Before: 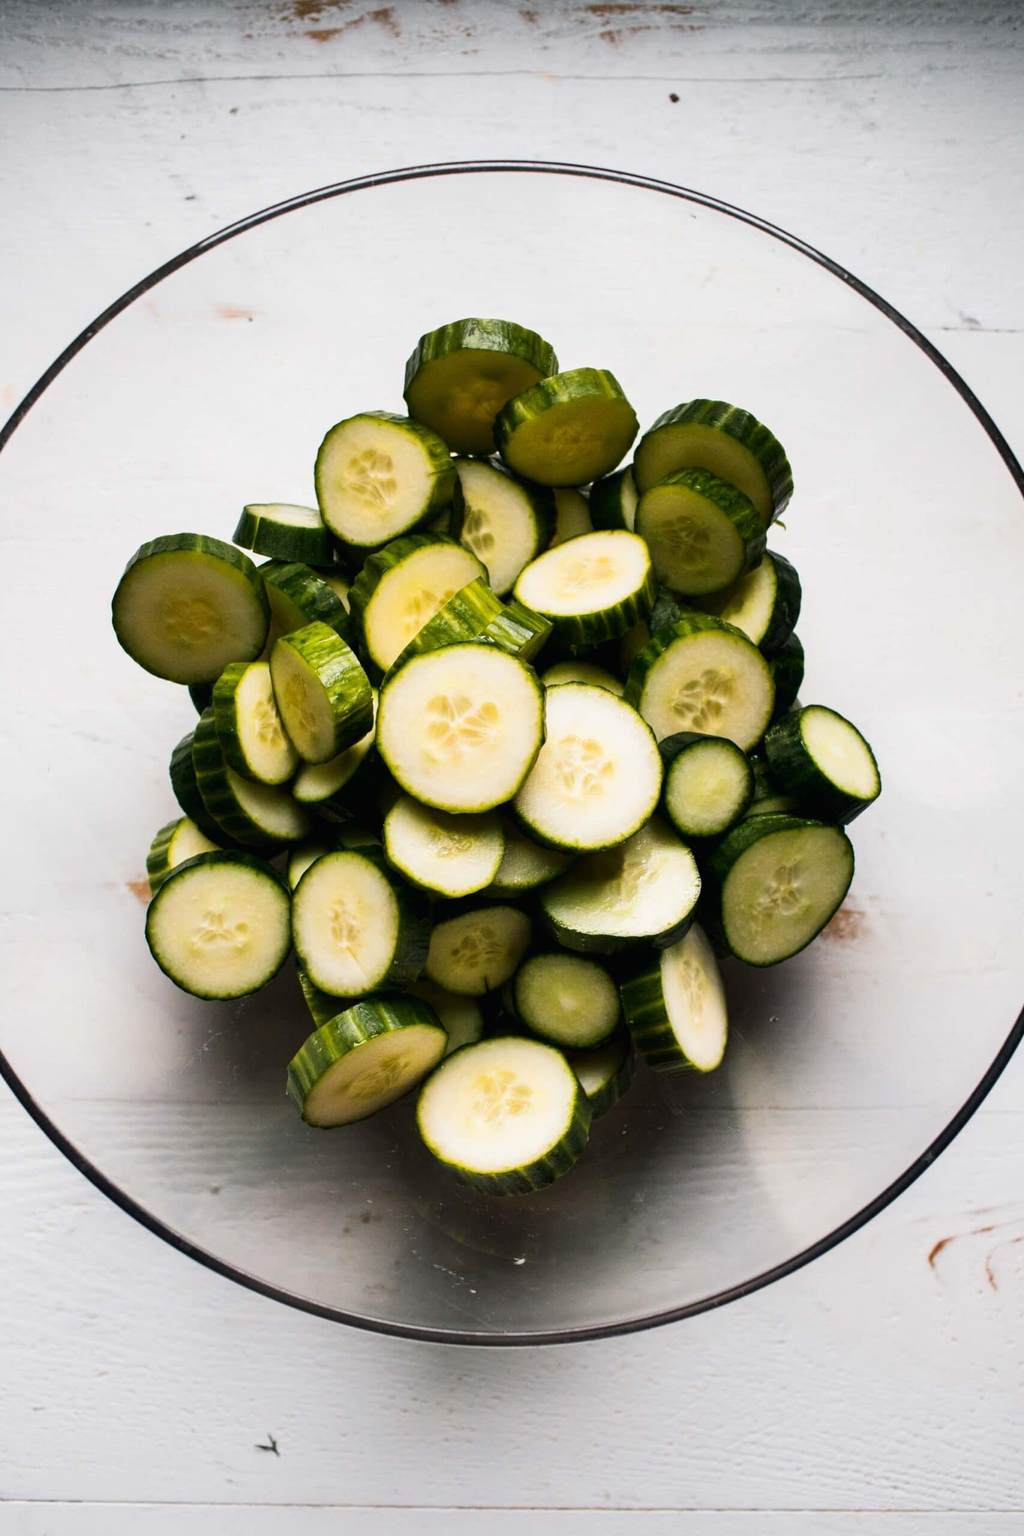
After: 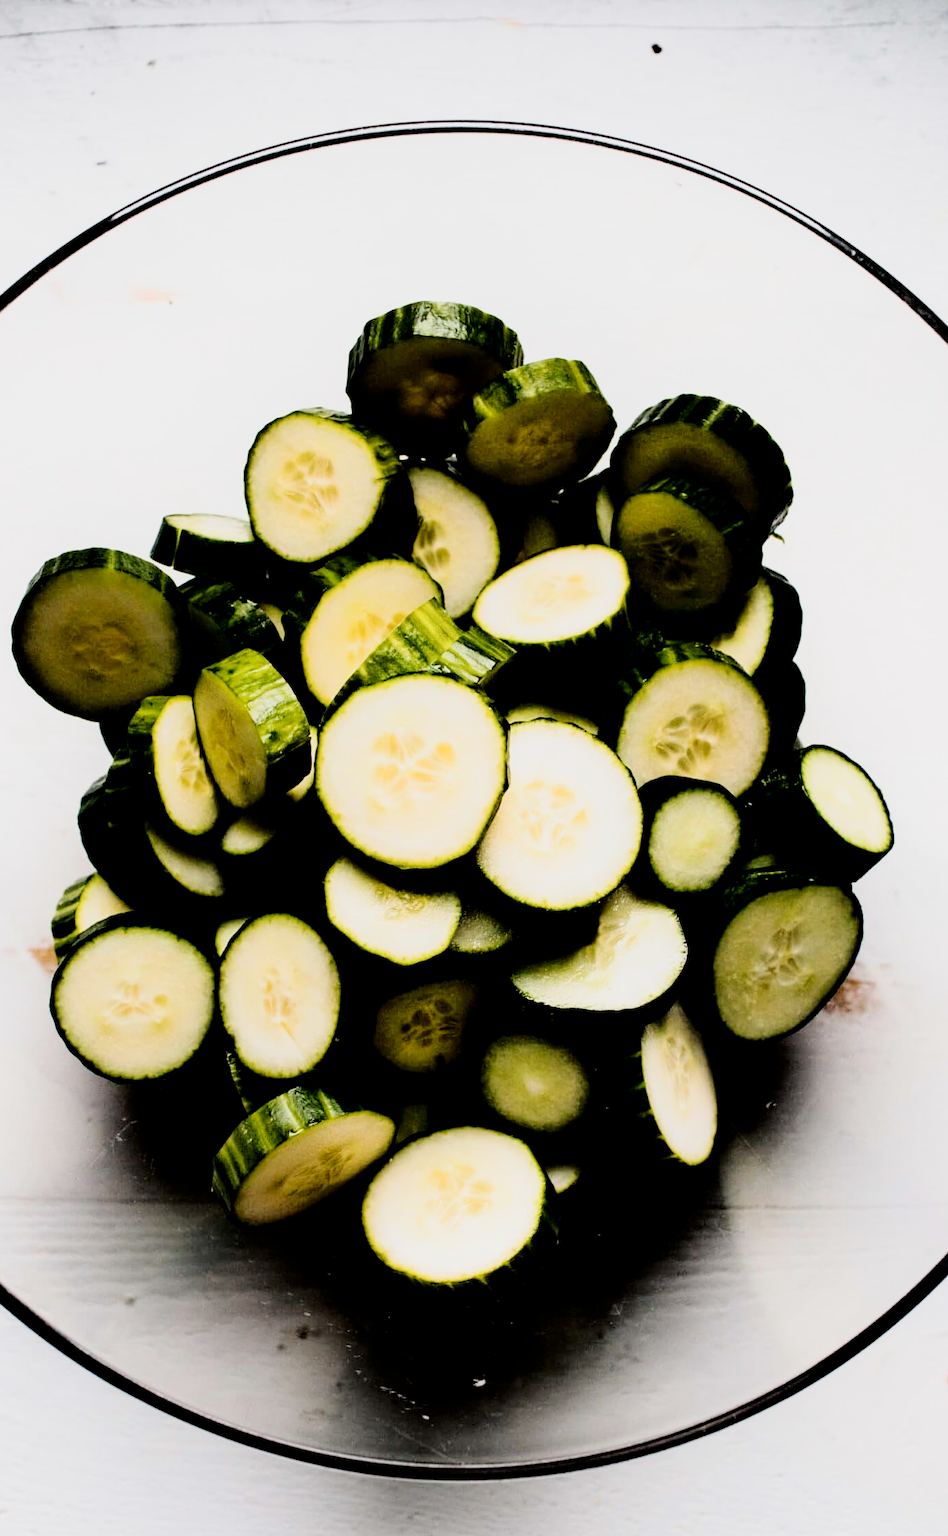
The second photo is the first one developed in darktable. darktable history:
tone curve: curves: ch0 [(0.003, 0) (0.066, 0.023) (0.149, 0.094) (0.264, 0.238) (0.395, 0.401) (0.517, 0.553) (0.716, 0.743) (0.813, 0.846) (1, 1)]; ch1 [(0, 0) (0.164, 0.115) (0.337, 0.332) (0.39, 0.398) (0.464, 0.461) (0.501, 0.5) (0.521, 0.529) (0.571, 0.588) (0.652, 0.681) (0.733, 0.749) (0.811, 0.796) (1, 1)]; ch2 [(0, 0) (0.337, 0.382) (0.464, 0.476) (0.501, 0.502) (0.527, 0.54) (0.556, 0.567) (0.6, 0.59) (0.687, 0.675) (1, 1)], preserve colors none
filmic rgb: black relative exposure -2.77 EV, white relative exposure 4.56 EV, hardness 1.74, contrast 1.267
crop: left 10.012%, top 3.635%, right 9.201%, bottom 9.139%
shadows and highlights: shadows -60.5, white point adjustment -5.35, highlights 61.62
